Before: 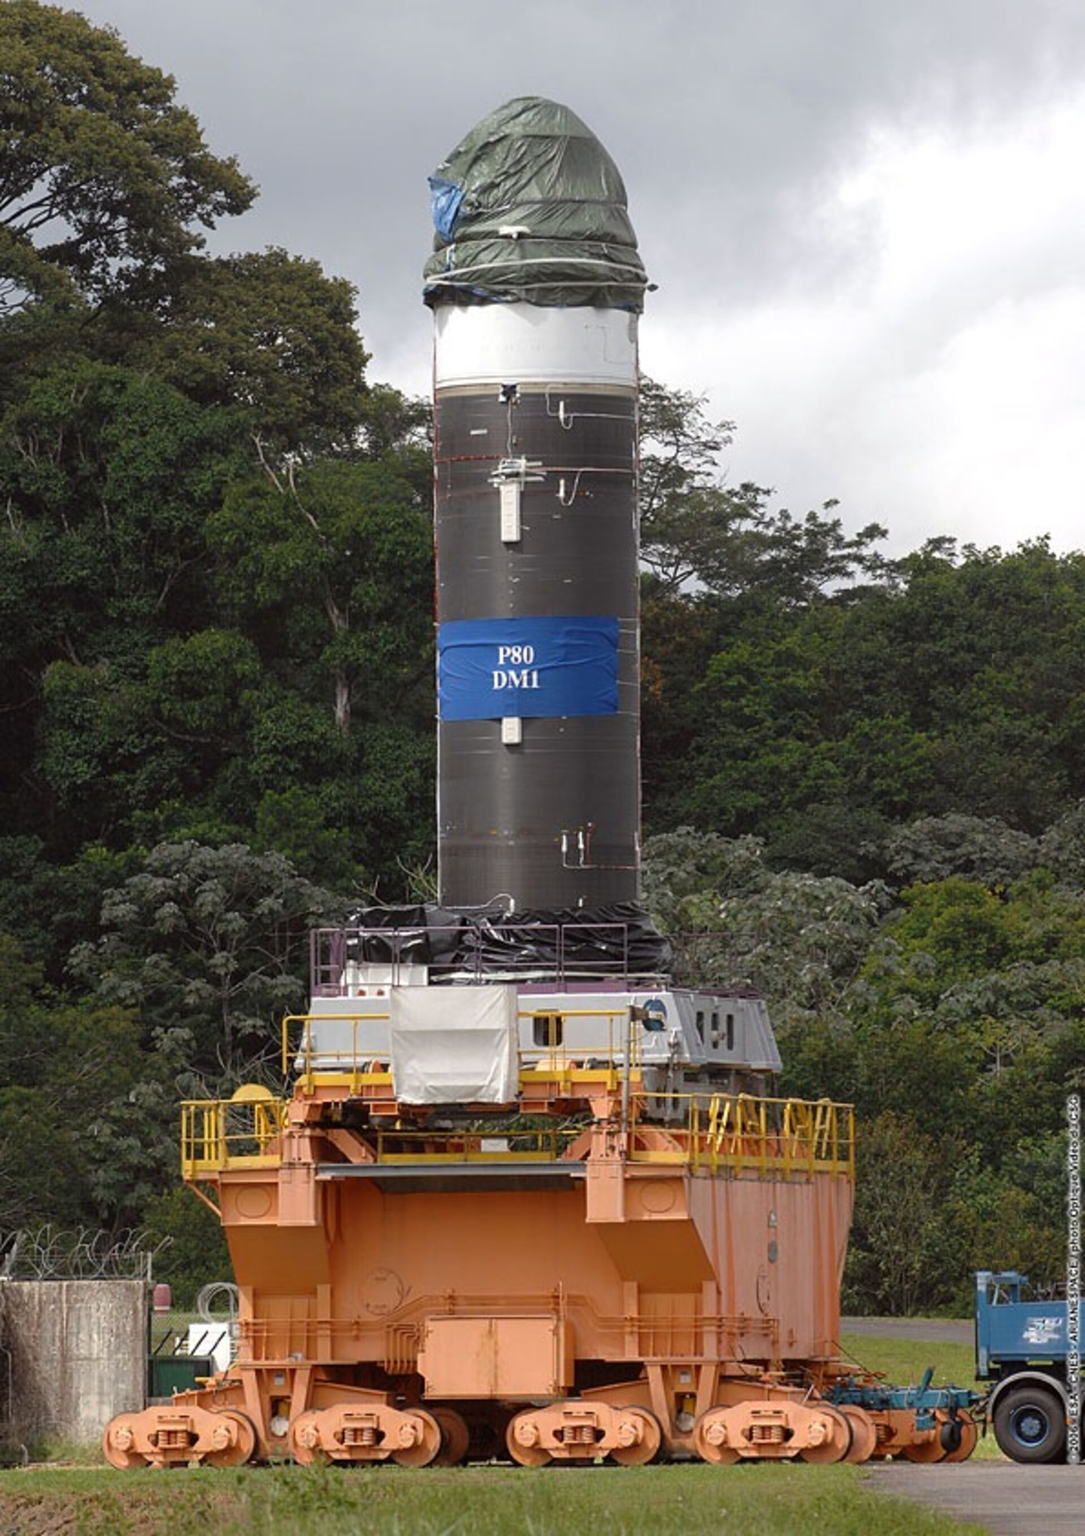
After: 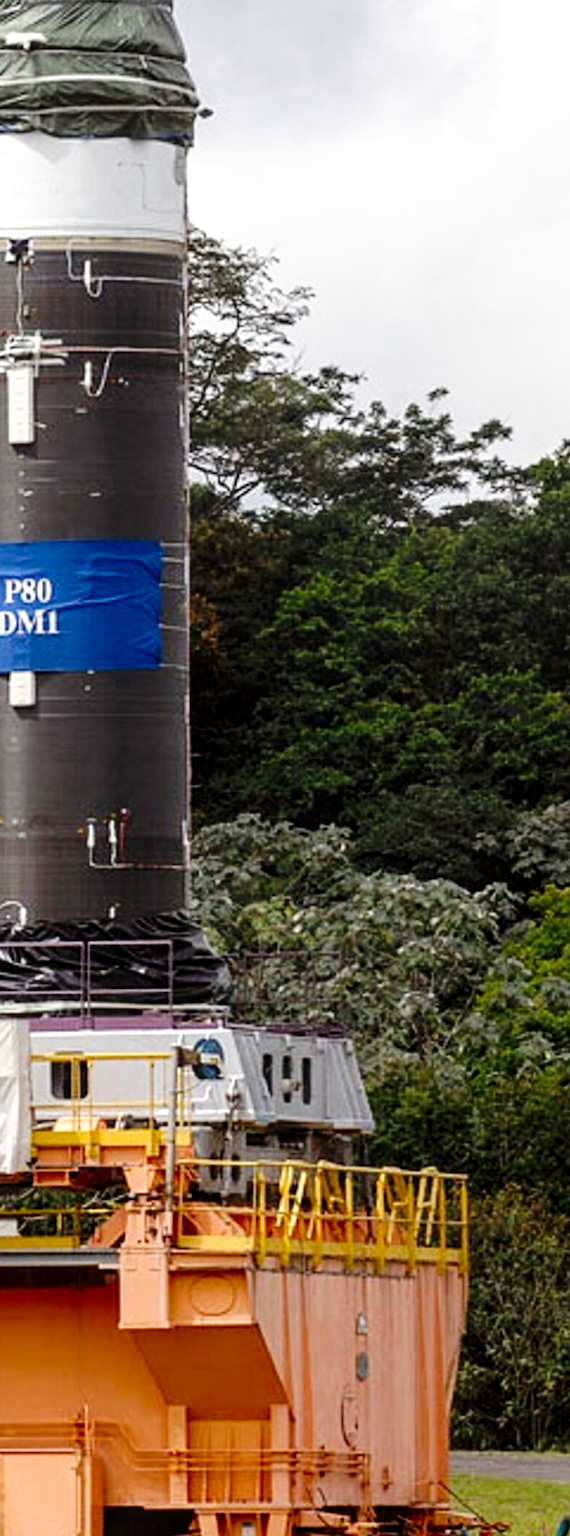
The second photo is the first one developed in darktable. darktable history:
crop: left 45.585%, top 13.092%, right 13.99%, bottom 9.954%
tone curve: curves: ch0 [(0, 0) (0.003, 0.003) (0.011, 0.005) (0.025, 0.008) (0.044, 0.012) (0.069, 0.02) (0.1, 0.031) (0.136, 0.047) (0.177, 0.088) (0.224, 0.141) (0.277, 0.222) (0.335, 0.32) (0.399, 0.422) (0.468, 0.523) (0.543, 0.621) (0.623, 0.715) (0.709, 0.796) (0.801, 0.88) (0.898, 0.962) (1, 1)], preserve colors none
local contrast: detail 130%
